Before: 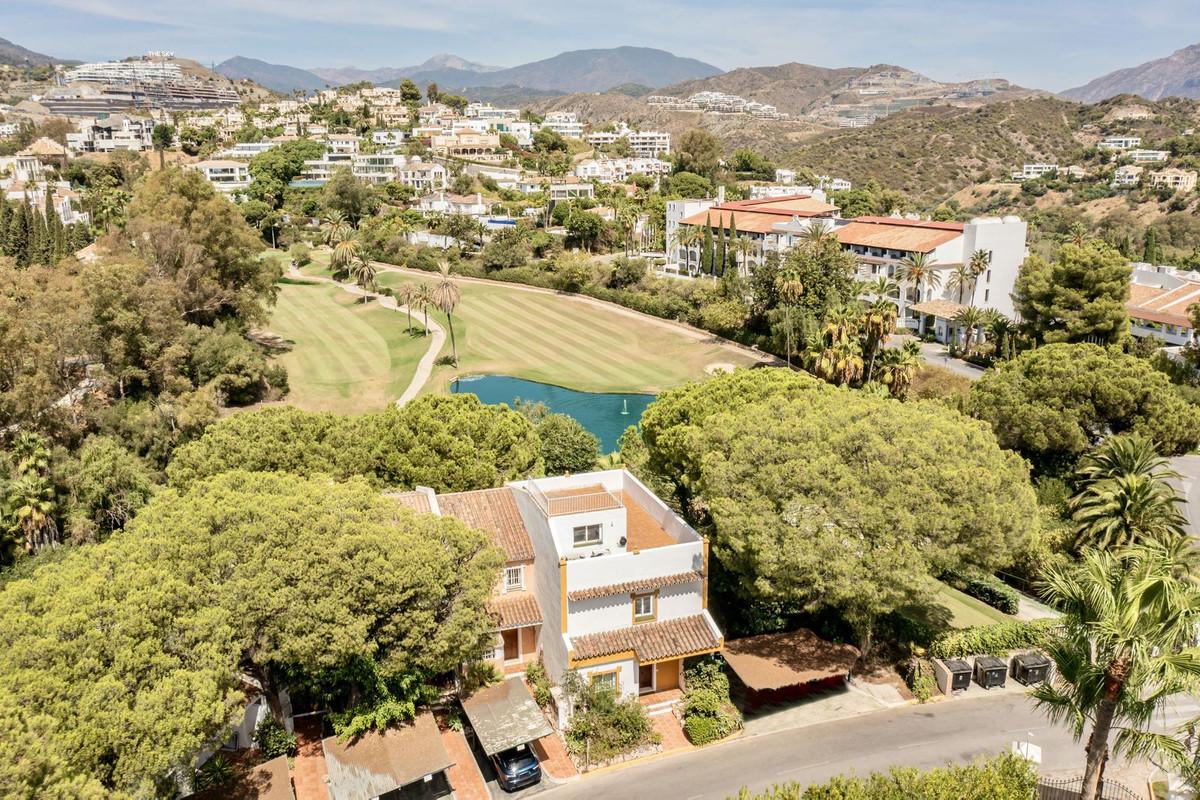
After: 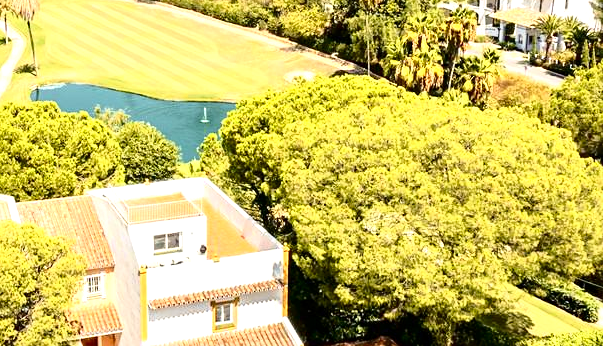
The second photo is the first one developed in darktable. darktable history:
sharpen: amount 0.2
crop: left 35.03%, top 36.625%, right 14.663%, bottom 20.057%
tone curve: curves: ch0 [(0.003, 0) (0.066, 0.023) (0.154, 0.082) (0.281, 0.221) (0.405, 0.389) (0.517, 0.553) (0.716, 0.743) (0.822, 0.882) (1, 1)]; ch1 [(0, 0) (0.164, 0.115) (0.337, 0.332) (0.39, 0.398) (0.464, 0.461) (0.501, 0.5) (0.521, 0.526) (0.571, 0.606) (0.656, 0.677) (0.723, 0.731) (0.811, 0.796) (1, 1)]; ch2 [(0, 0) (0.337, 0.382) (0.464, 0.476) (0.501, 0.502) (0.527, 0.54) (0.556, 0.567) (0.575, 0.606) (0.659, 0.736) (1, 1)], color space Lab, independent channels, preserve colors none
exposure: exposure 0.785 EV, compensate highlight preservation false
